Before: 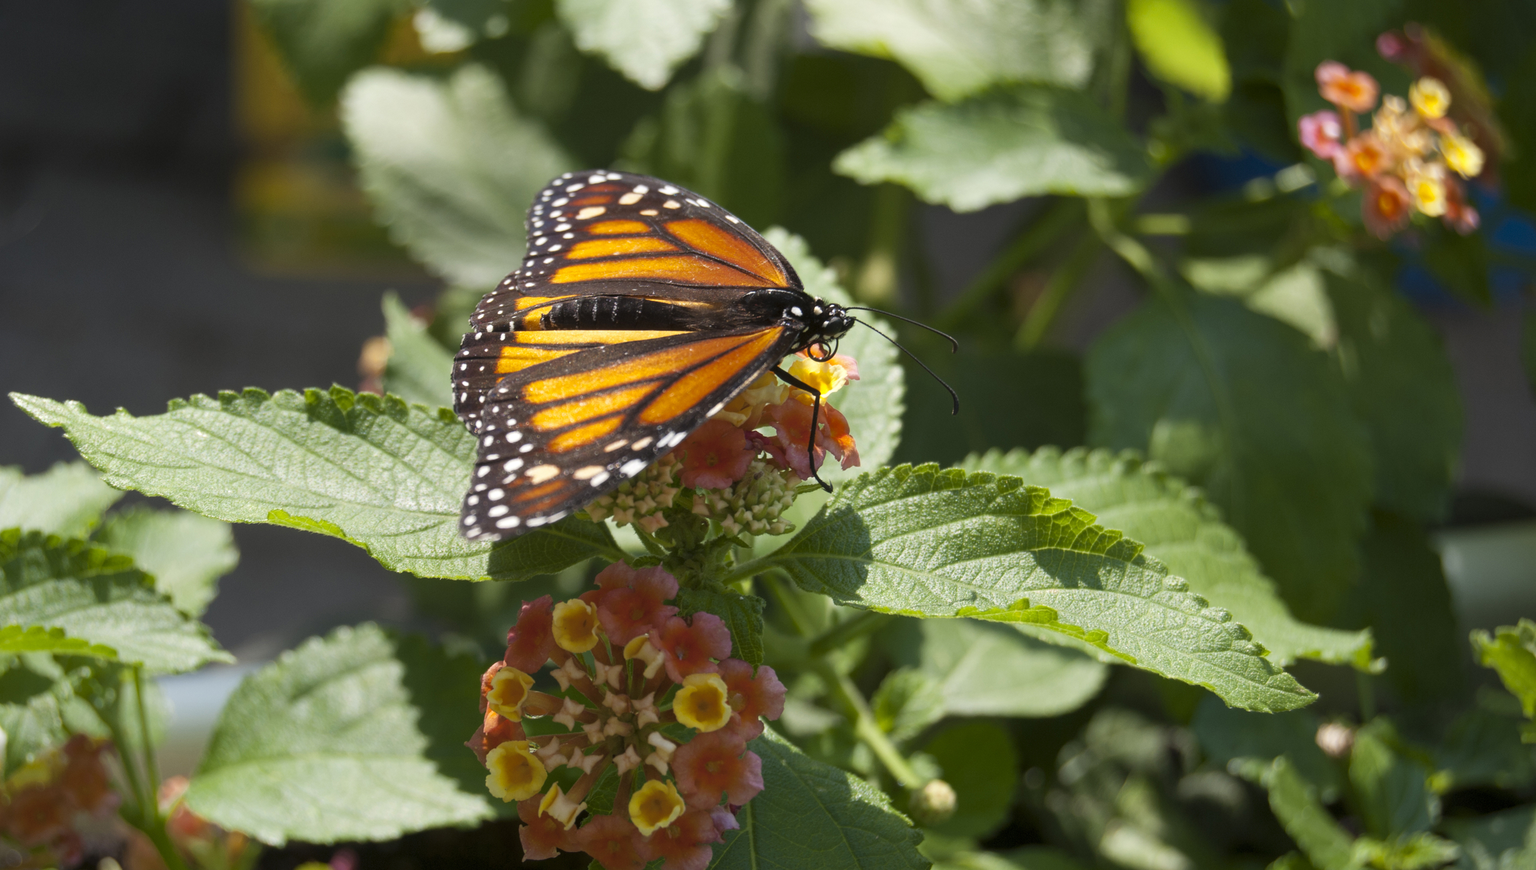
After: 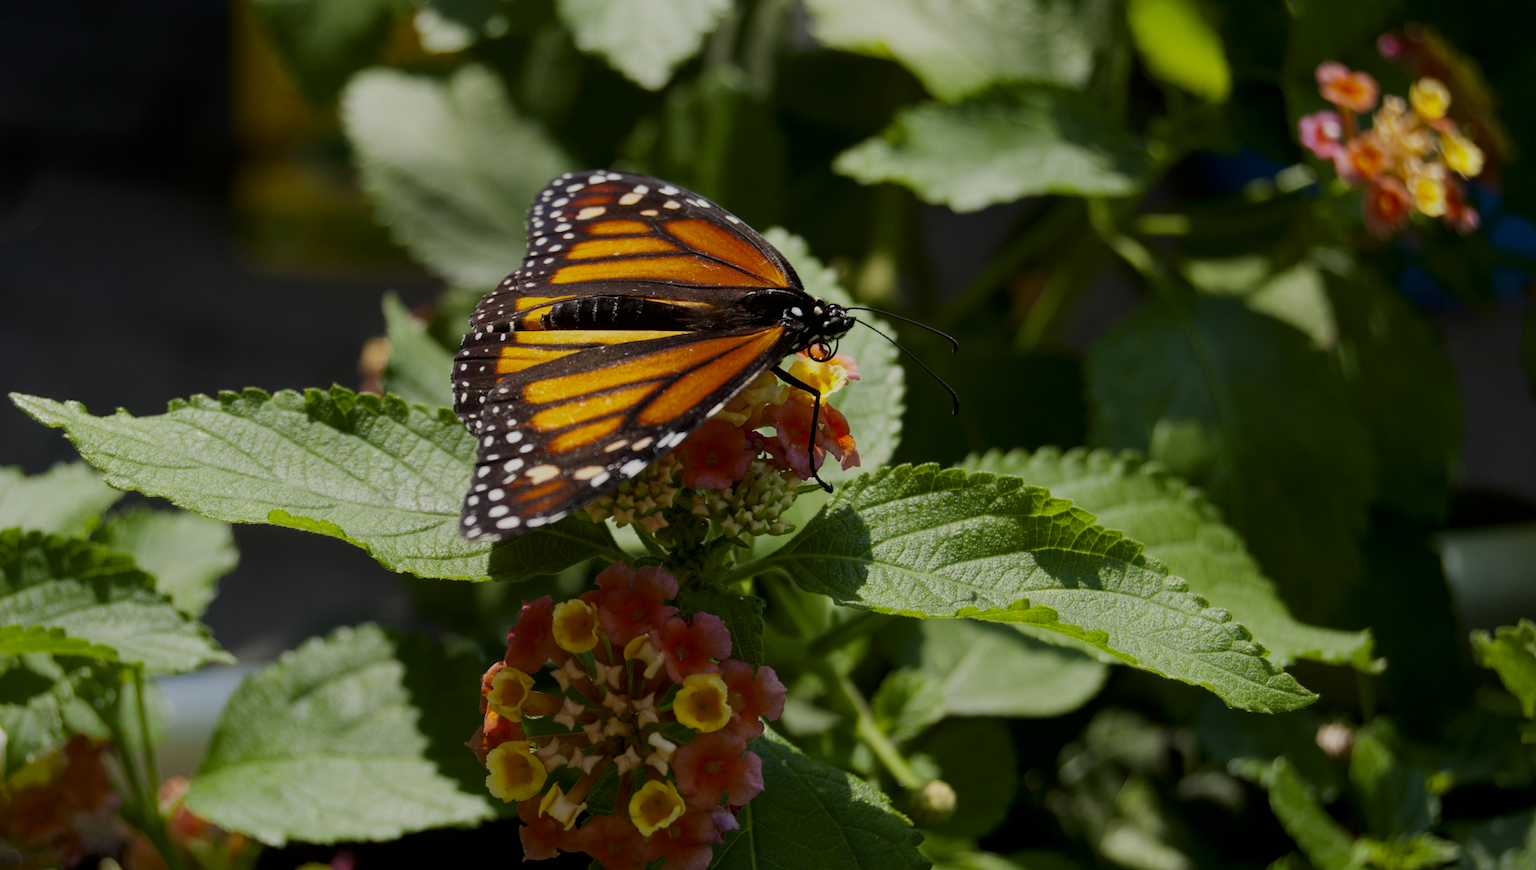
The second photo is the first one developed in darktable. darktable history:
filmic rgb: black relative exposure -7.71 EV, white relative exposure 4.38 EV, threshold 5.99 EV, hardness 3.76, latitude 38.38%, contrast 0.98, highlights saturation mix 9.76%, shadows ↔ highlights balance 4.38%, color science v6 (2022), enable highlight reconstruction true
contrast brightness saturation: brightness -0.214, saturation 0.084
